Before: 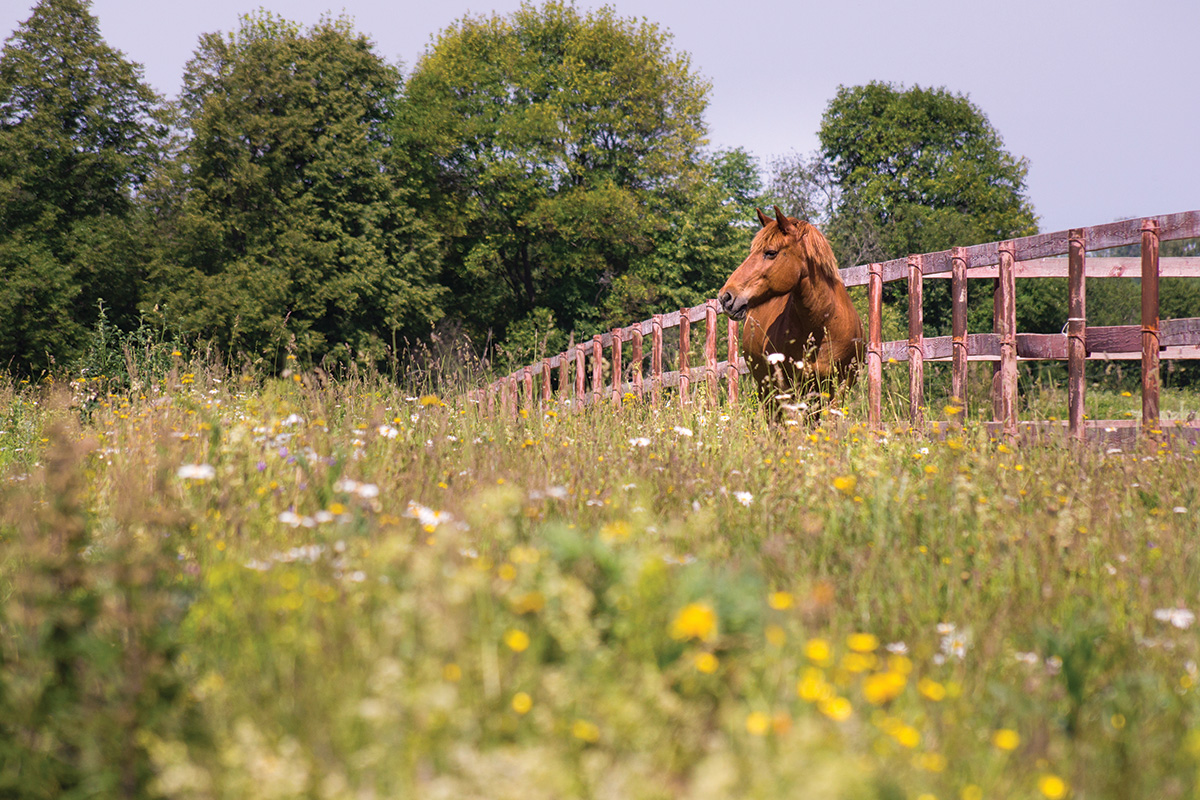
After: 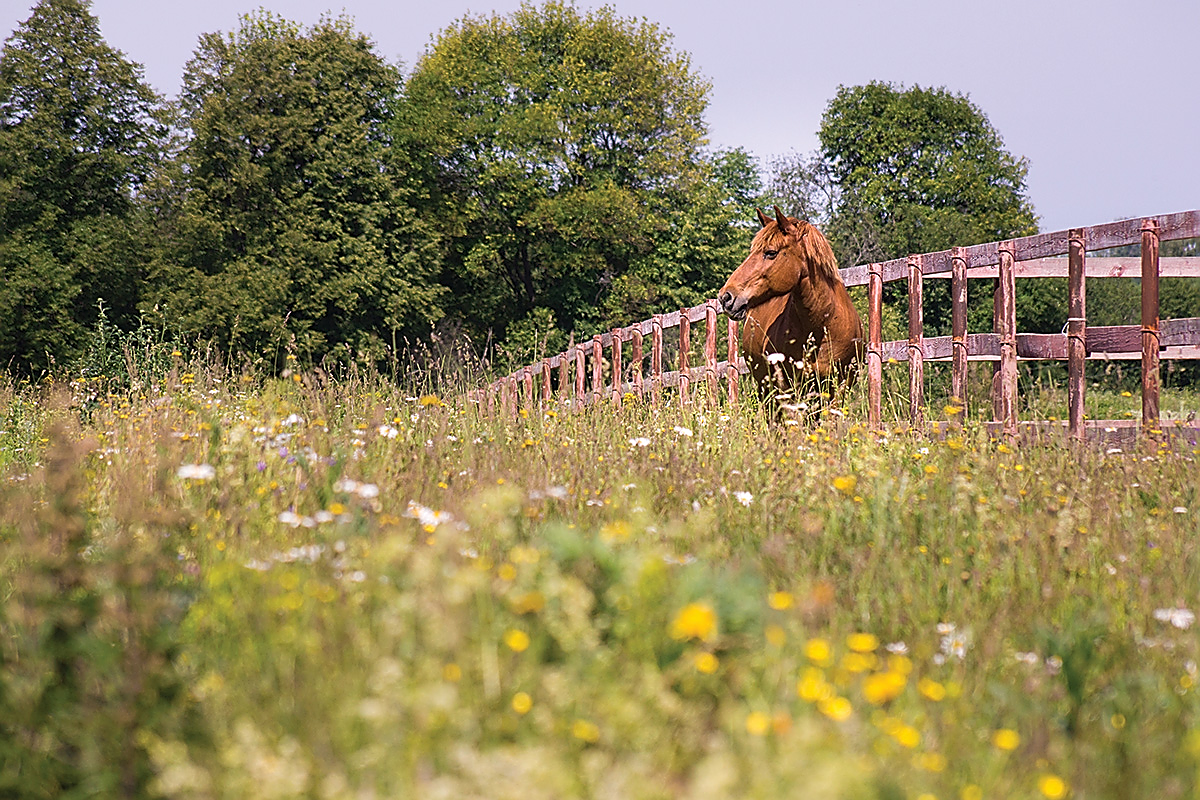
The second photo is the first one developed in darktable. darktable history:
sharpen: radius 1.368, amount 1.266, threshold 0.669
